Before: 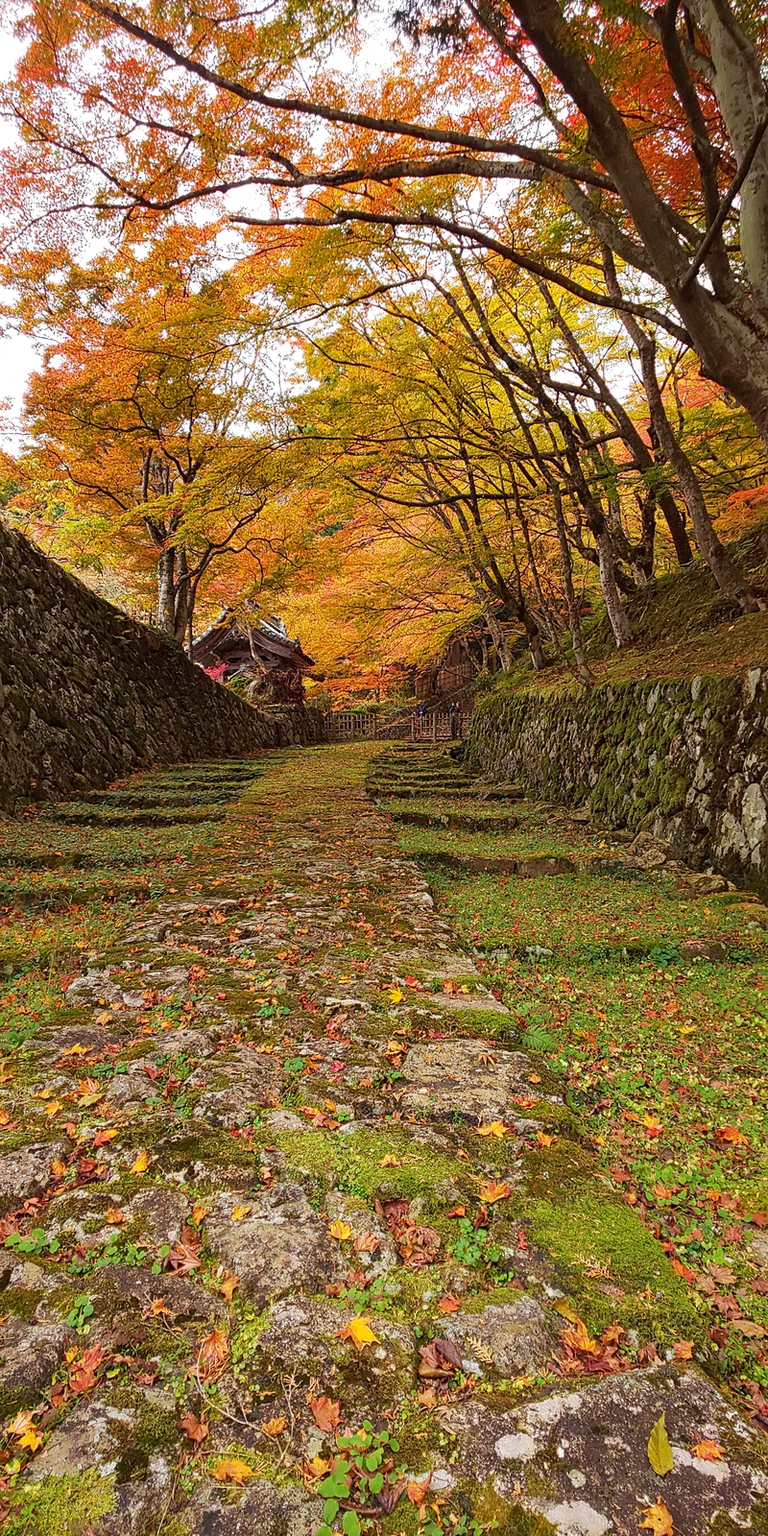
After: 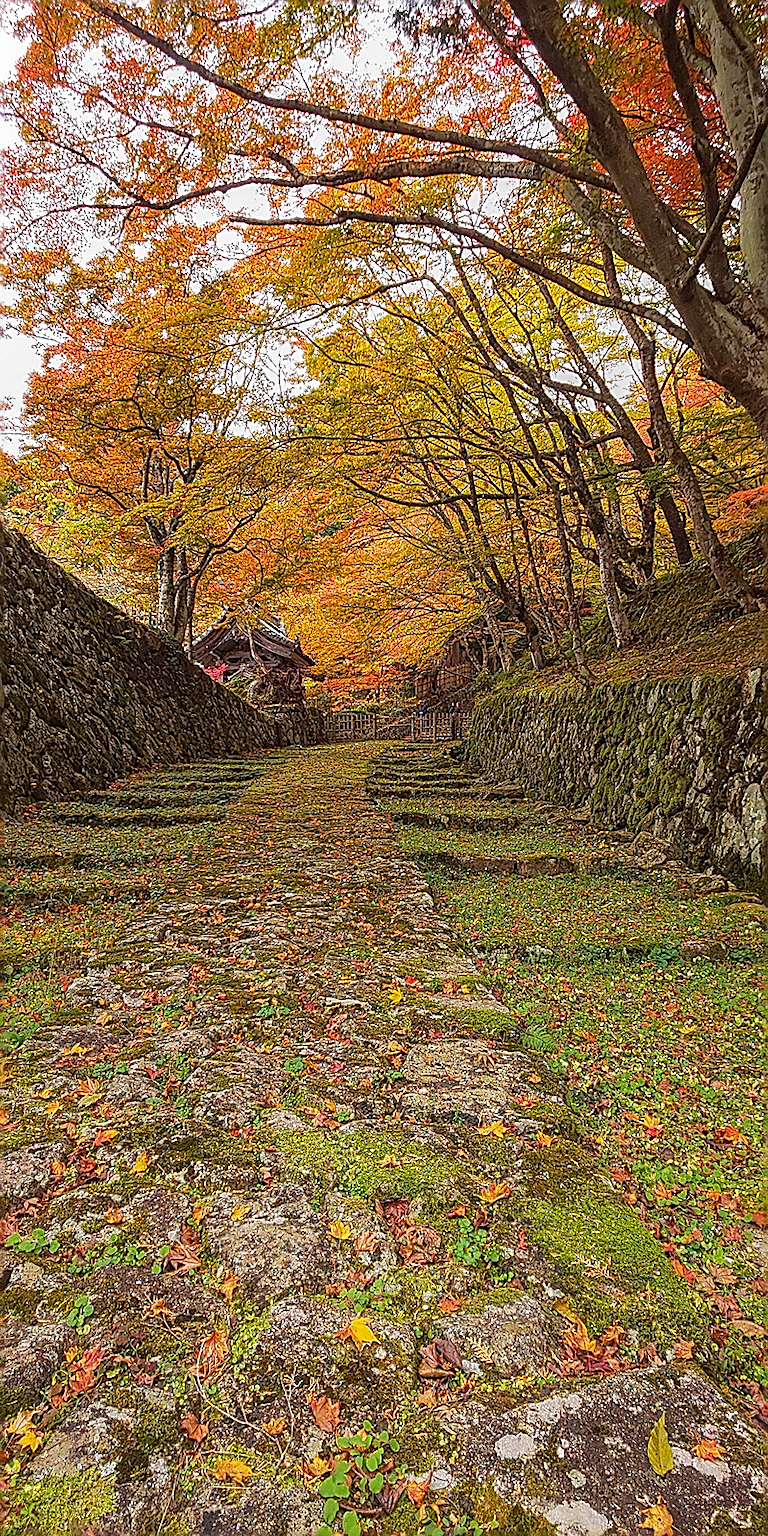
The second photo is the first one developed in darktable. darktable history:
sharpen: radius 1.705, amount 1.303
local contrast: highlights 6%, shadows 5%, detail 133%
contrast equalizer: y [[0.5 ×6], [0.5 ×6], [0.5, 0.5, 0.501, 0.545, 0.707, 0.863], [0 ×6], [0 ×6]], mix 0.164
